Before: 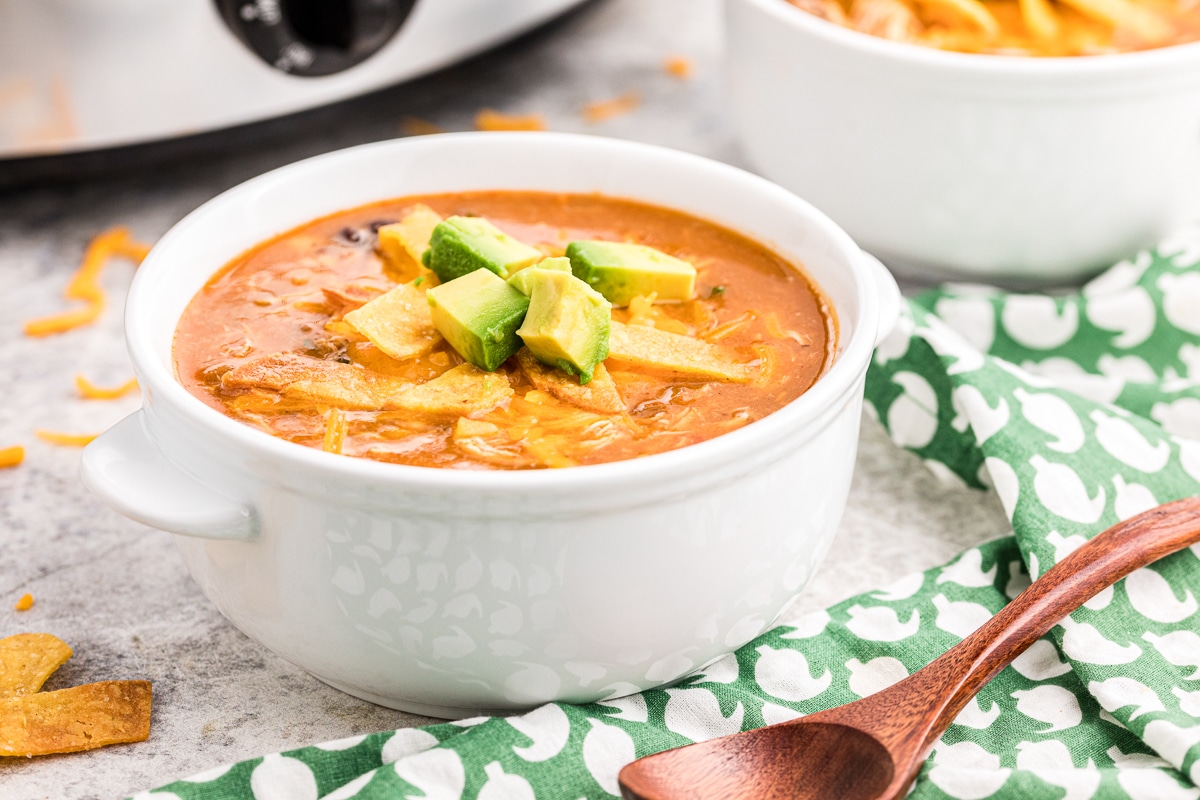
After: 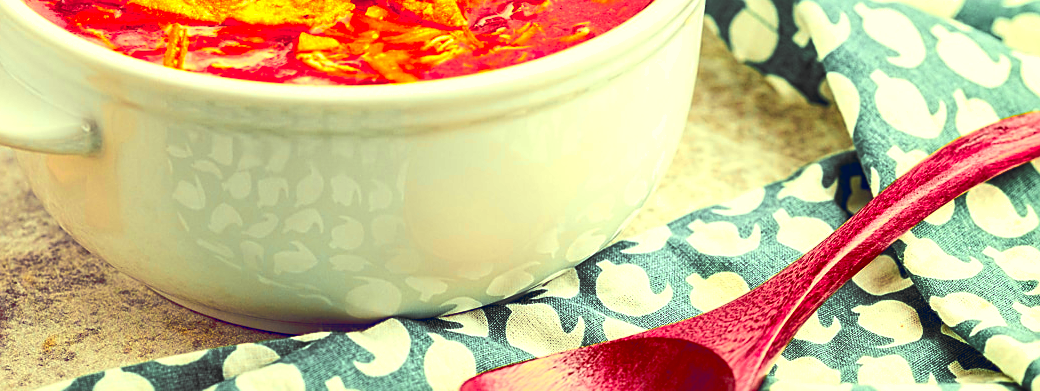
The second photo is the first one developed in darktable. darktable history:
color correction: highlights a* -10.77, highlights b* 9.8, saturation 1.72
color zones: curves: ch0 [(0.257, 0.558) (0.75, 0.565)]; ch1 [(0.004, 0.857) (0.14, 0.416) (0.257, 0.695) (0.442, 0.032) (0.736, 0.266) (0.891, 0.741)]; ch2 [(0, 0.623) (0.112, 0.436) (0.271, 0.474) (0.516, 0.64) (0.743, 0.286)]
crop and rotate: left 13.306%, top 48.129%, bottom 2.928%
color balance: lift [1.001, 0.997, 0.99, 1.01], gamma [1.007, 1, 0.975, 1.025], gain [1, 1.065, 1.052, 0.935], contrast 13.25%
contrast equalizer: y [[0.5 ×6], [0.5 ×6], [0.975, 0.964, 0.925, 0.865, 0.793, 0.721], [0 ×6], [0 ×6]]
sharpen: on, module defaults
shadows and highlights: shadows 25, highlights -48, soften with gaussian
exposure: exposure -0.242 EV, compensate highlight preservation false
